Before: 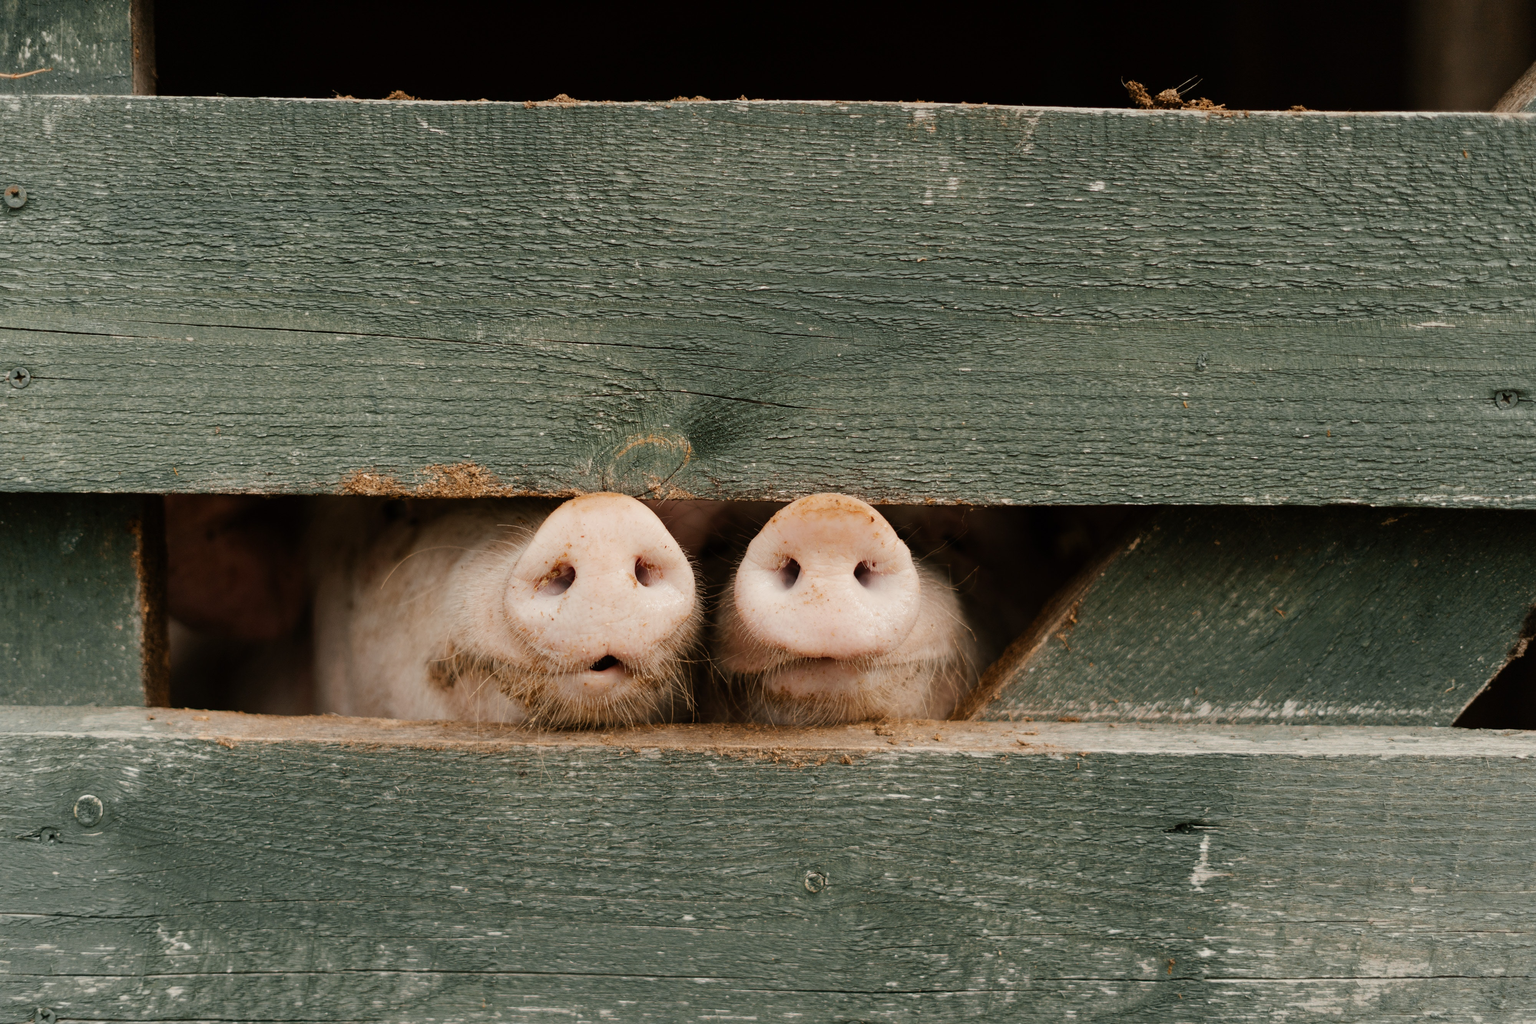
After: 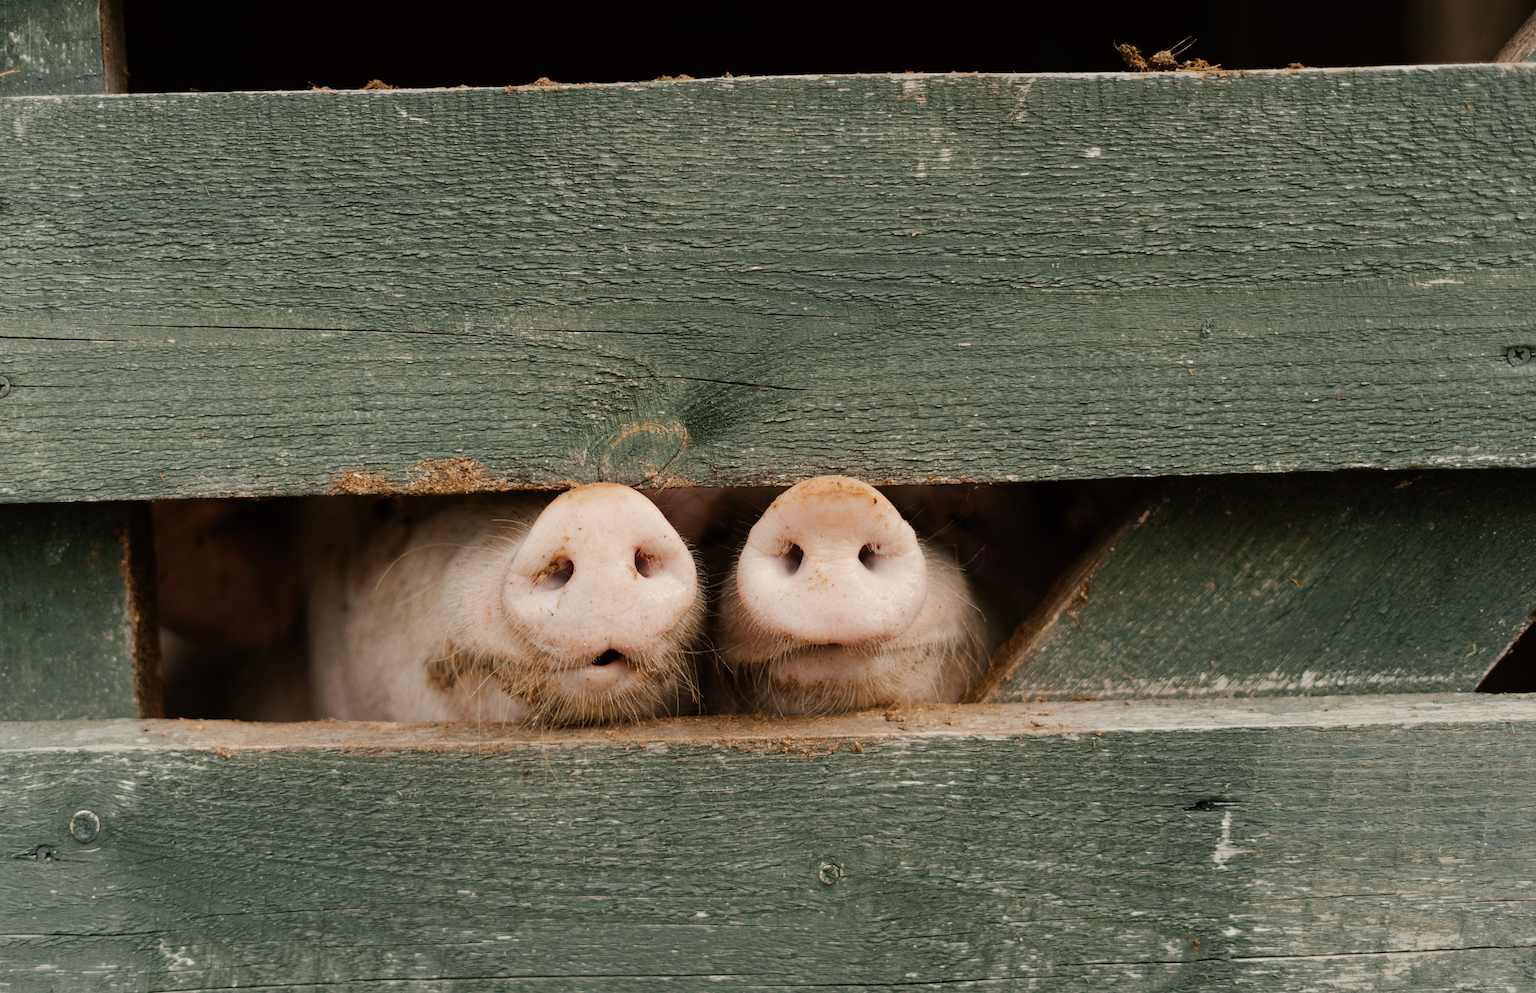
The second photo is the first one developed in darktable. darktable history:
rotate and perspective: rotation -2°, crop left 0.022, crop right 0.978, crop top 0.049, crop bottom 0.951
